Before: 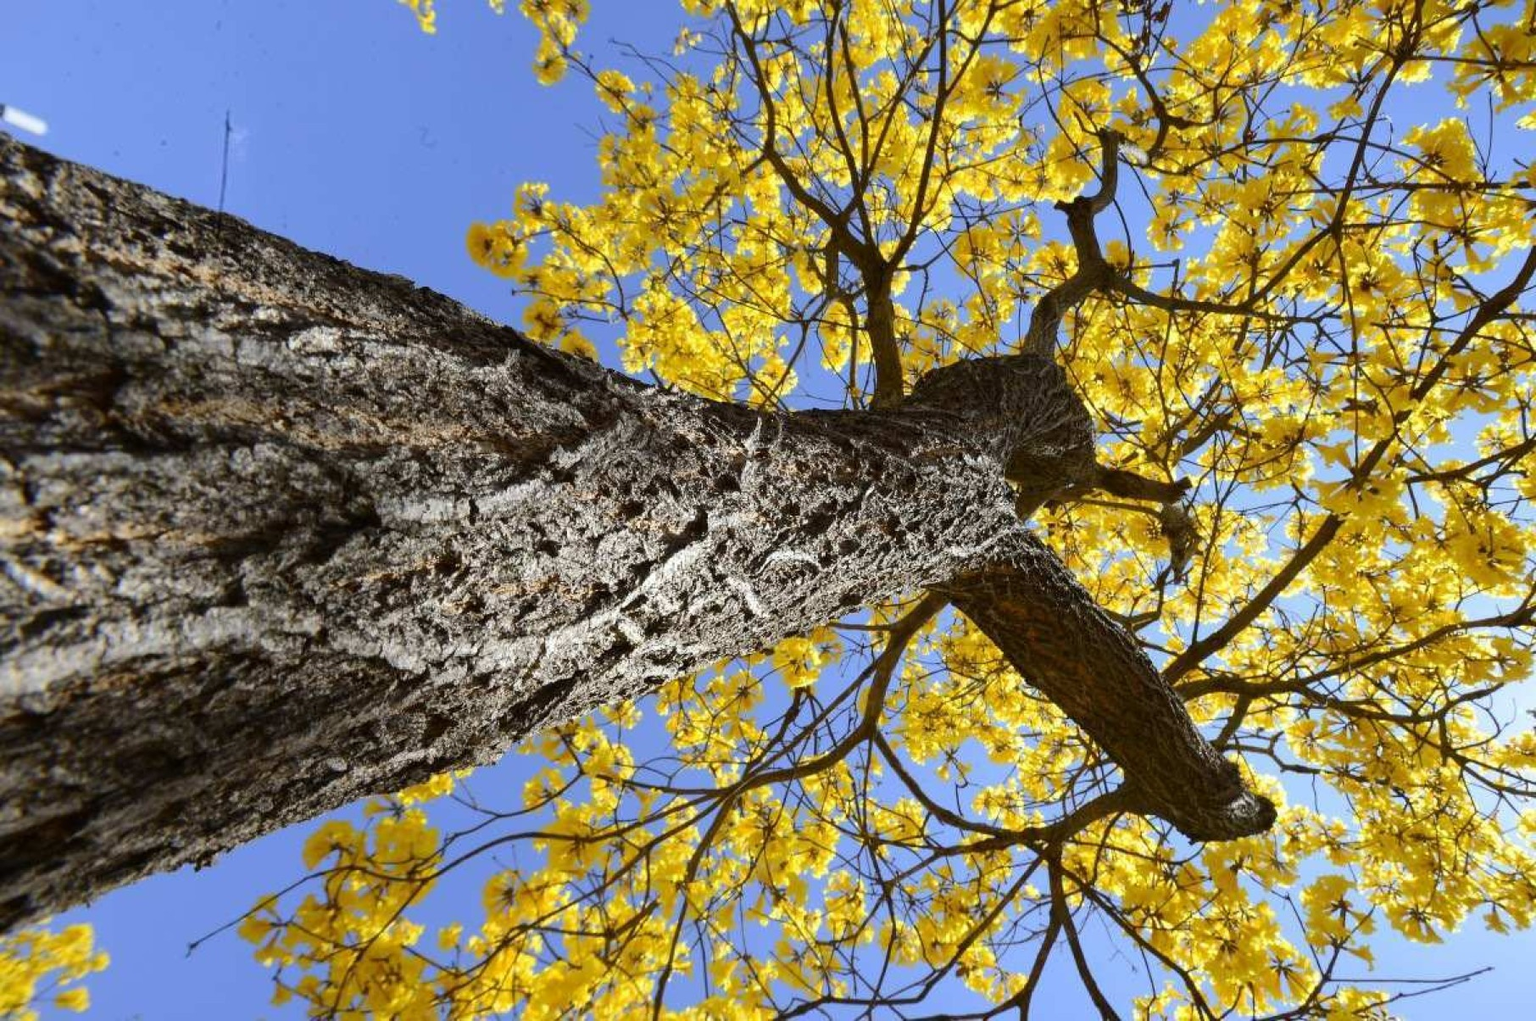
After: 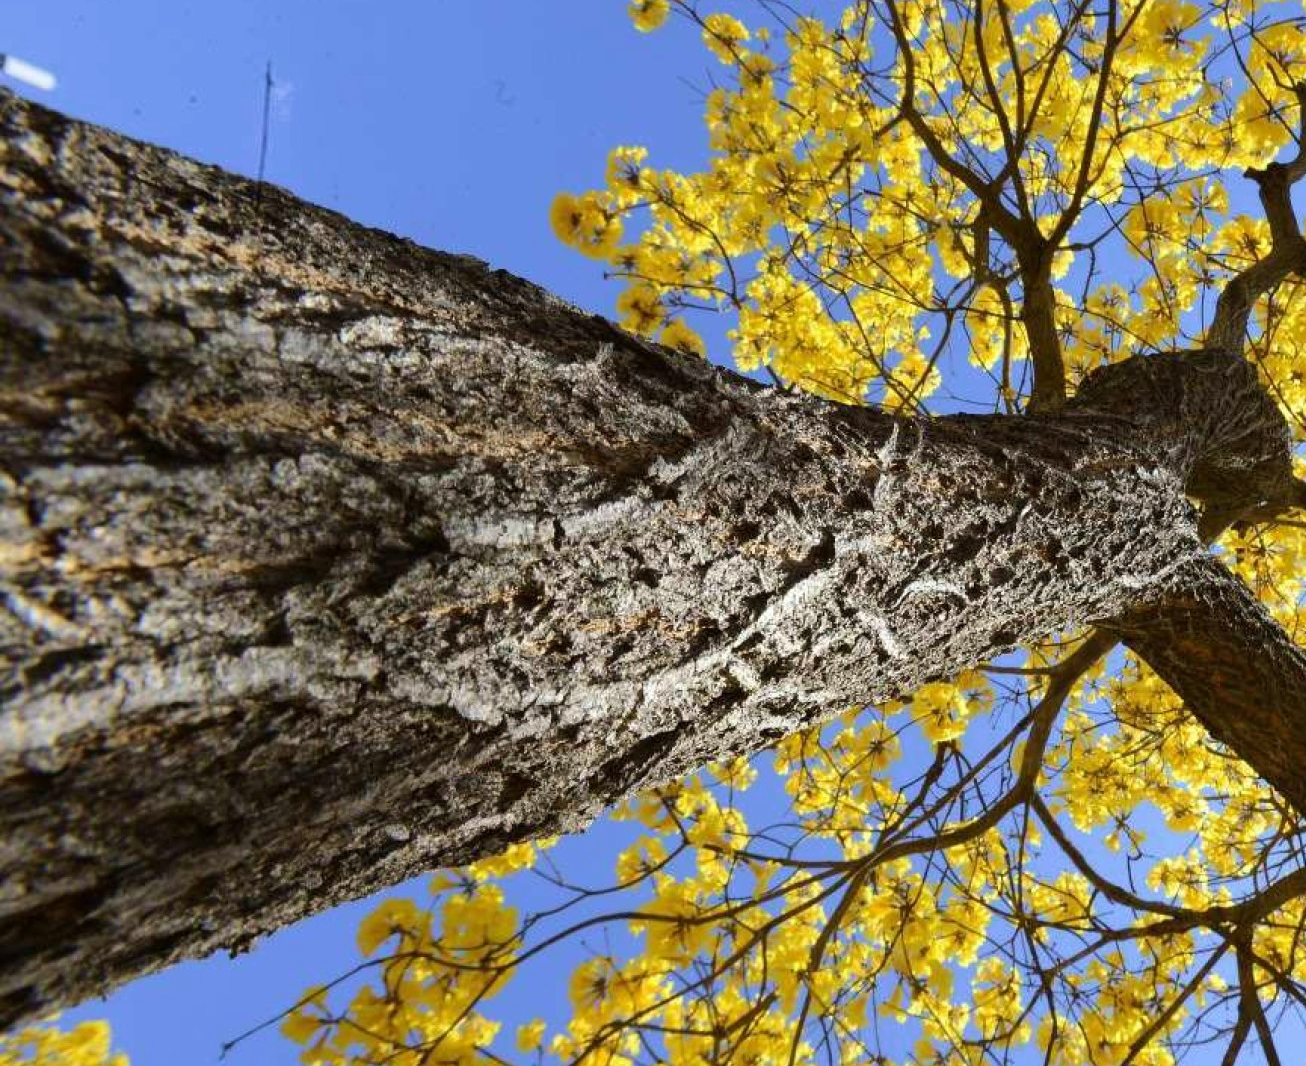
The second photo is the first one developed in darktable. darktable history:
velvia: on, module defaults
crop: top 5.752%, right 27.885%, bottom 5.638%
